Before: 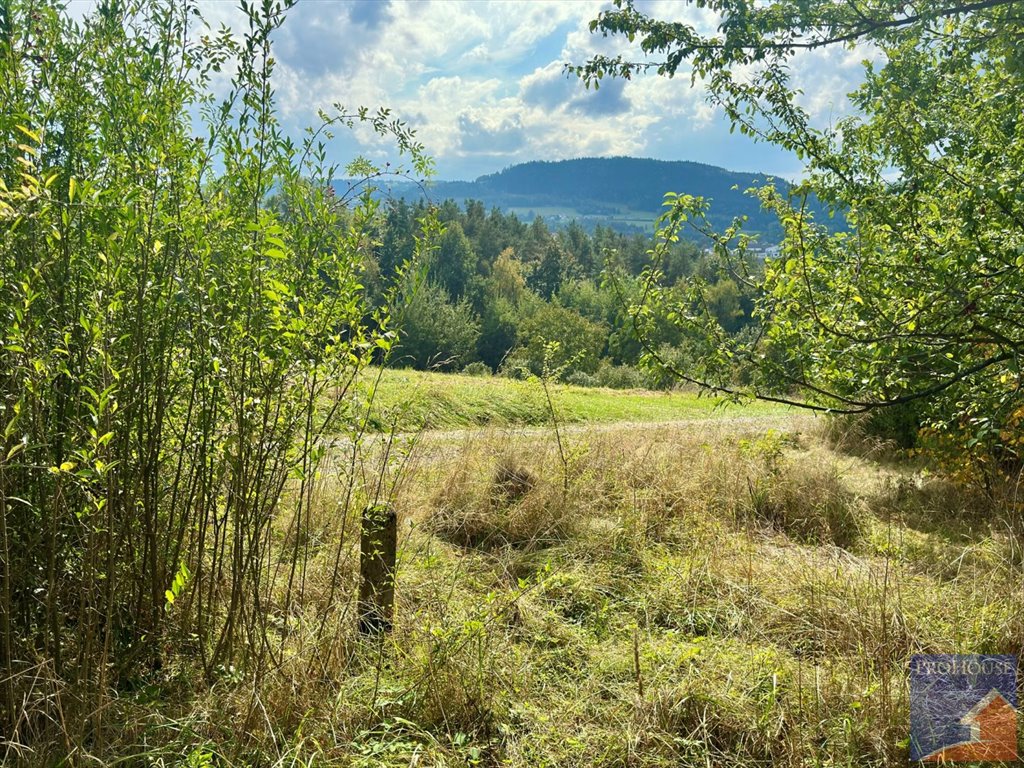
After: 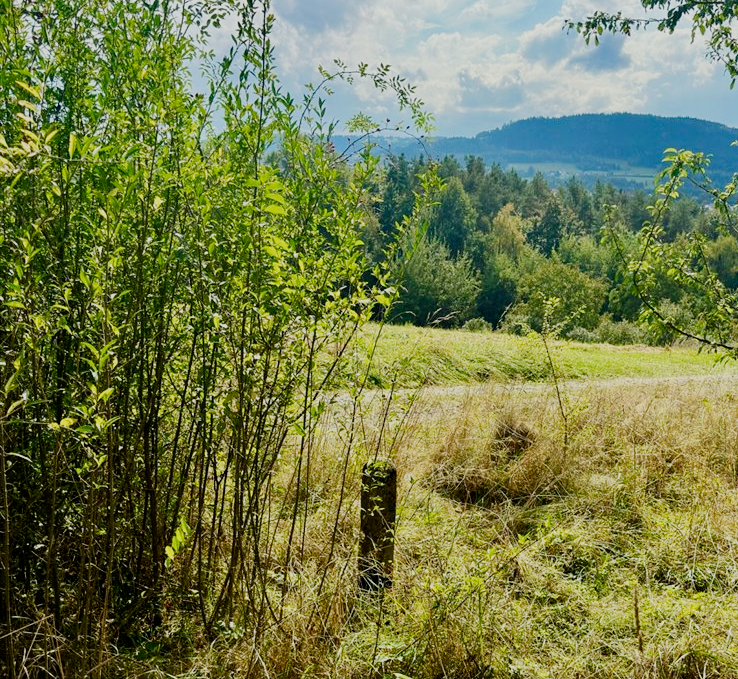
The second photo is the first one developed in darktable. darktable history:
filmic rgb: middle gray luminance 29.21%, black relative exposure -10.34 EV, white relative exposure 5.5 EV, threshold 5.96 EV, target black luminance 0%, hardness 3.95, latitude 1.41%, contrast 1.126, highlights saturation mix 5.38%, shadows ↔ highlights balance 14.58%, preserve chrominance no, color science v5 (2021), enable highlight reconstruction true
exposure: compensate exposure bias true, compensate highlight preservation false
crop: top 5.736%, right 27.845%, bottom 5.733%
